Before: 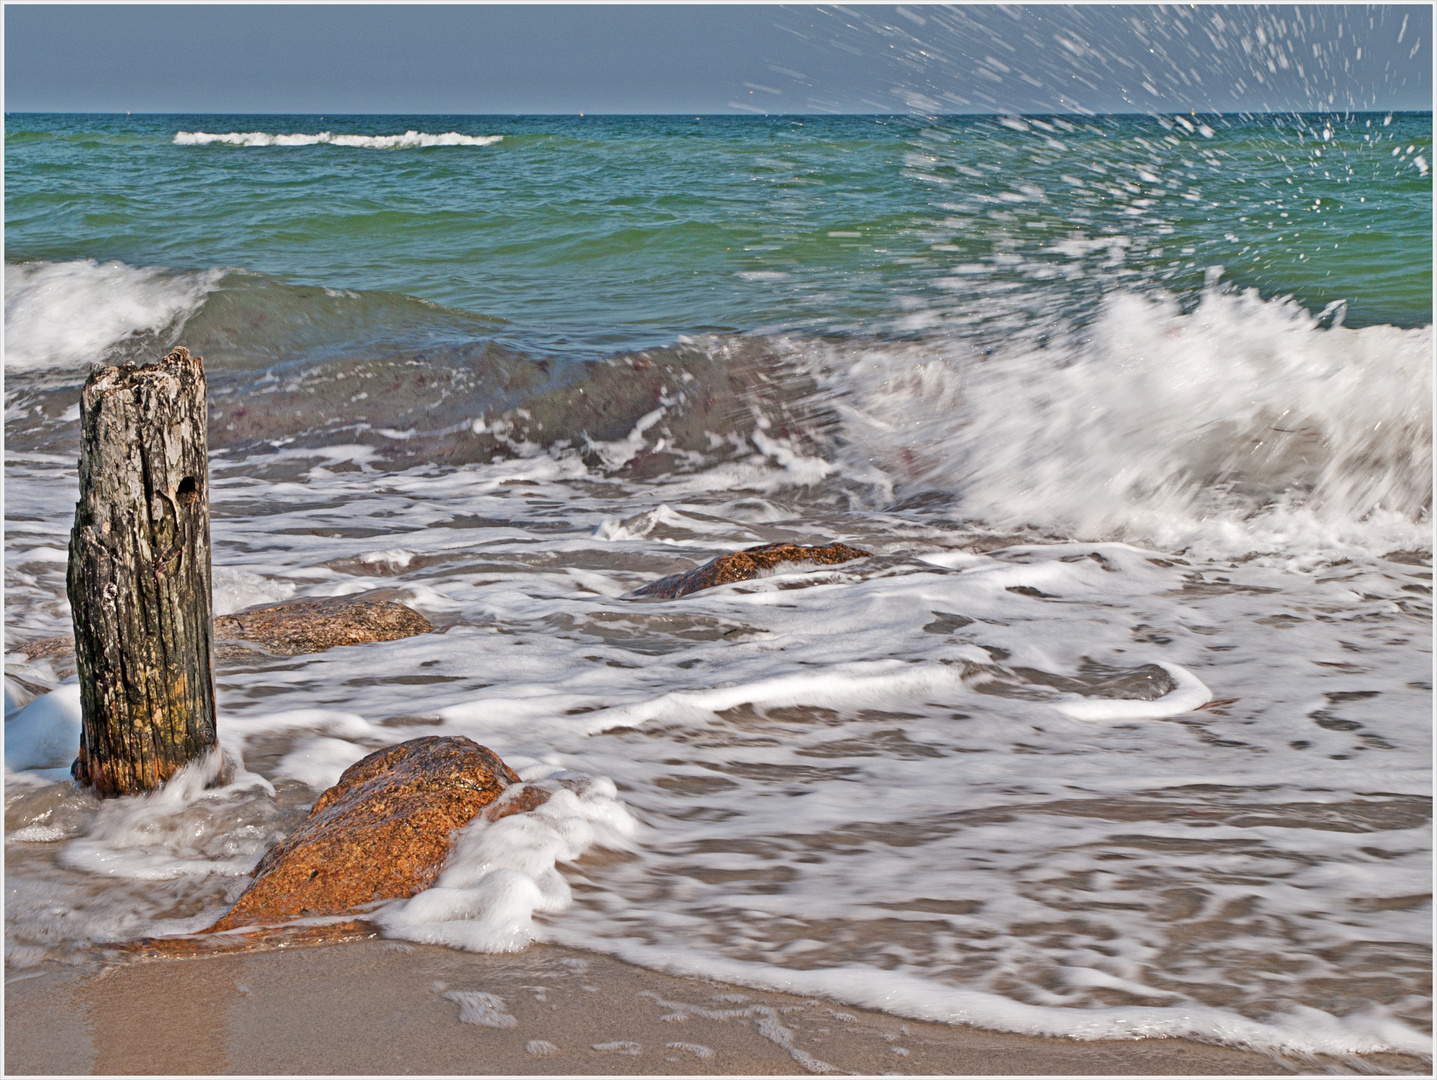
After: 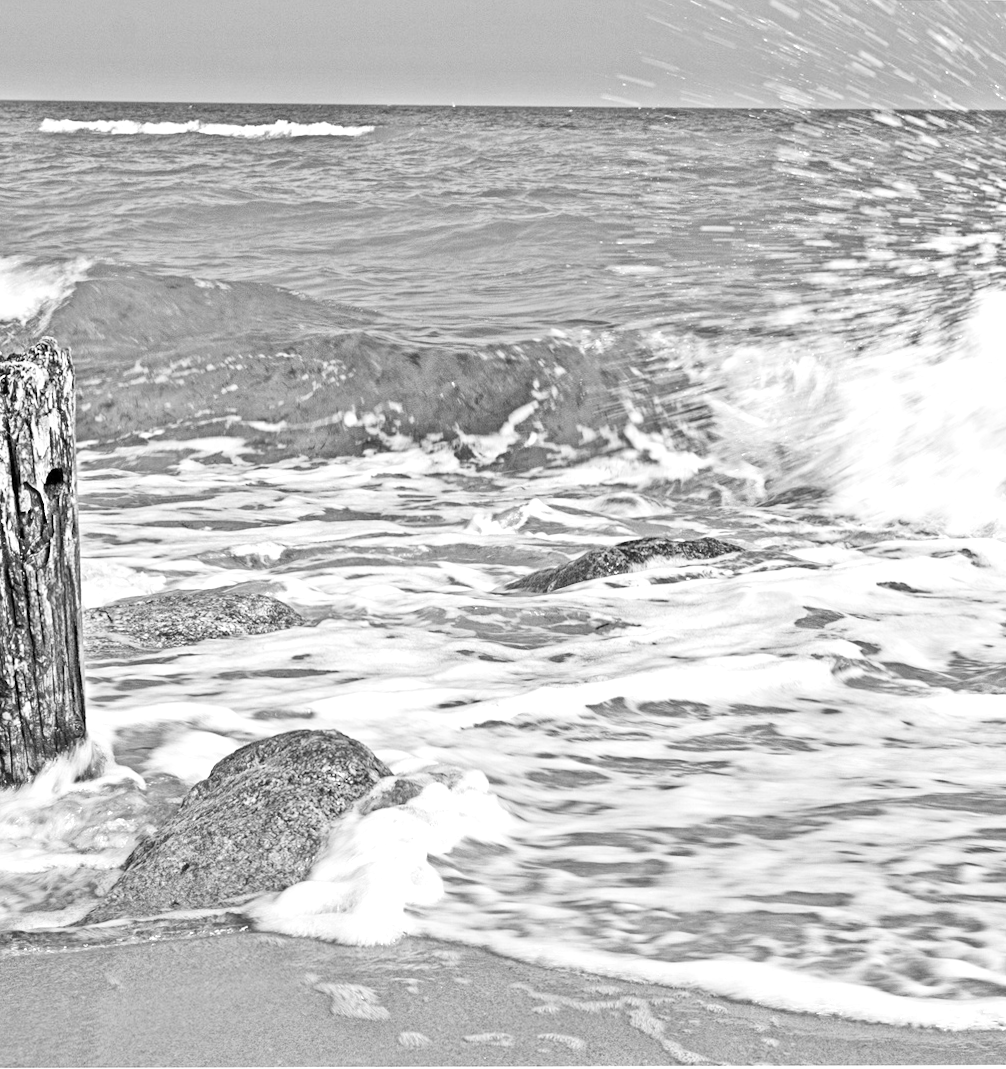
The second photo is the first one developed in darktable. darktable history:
crop and rotate: left 9.061%, right 20.142%
monochrome: on, module defaults
local contrast: highlights 100%, shadows 100%, detail 120%, midtone range 0.2
exposure: black level correction 0, exposure 0.7 EV, compensate exposure bias true, compensate highlight preservation false
rotate and perspective: rotation 0.174°, lens shift (vertical) 0.013, lens shift (horizontal) 0.019, shear 0.001, automatic cropping original format, crop left 0.007, crop right 0.991, crop top 0.016, crop bottom 0.997
contrast brightness saturation: contrast 0.2, brightness 0.16, saturation 0.22
